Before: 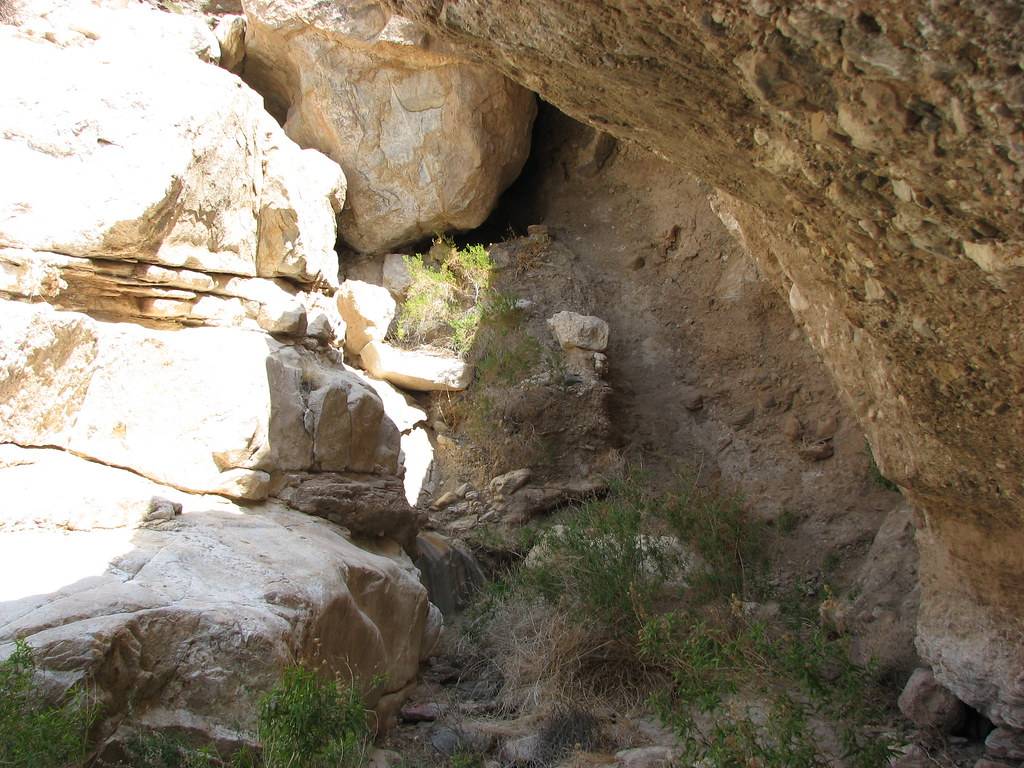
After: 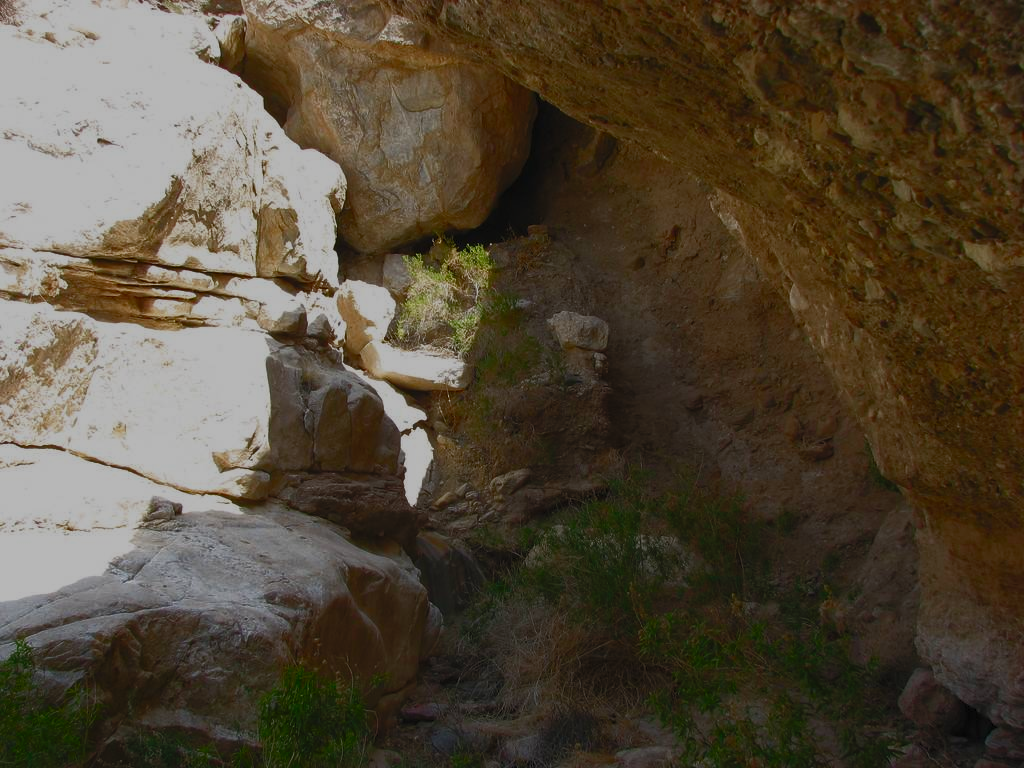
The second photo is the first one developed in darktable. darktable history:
exposure: exposure -2.422 EV, compensate highlight preservation false
contrast brightness saturation: contrast 0.607, brightness 0.33, saturation 0.147
levels: levels [0, 0.43, 0.984]
